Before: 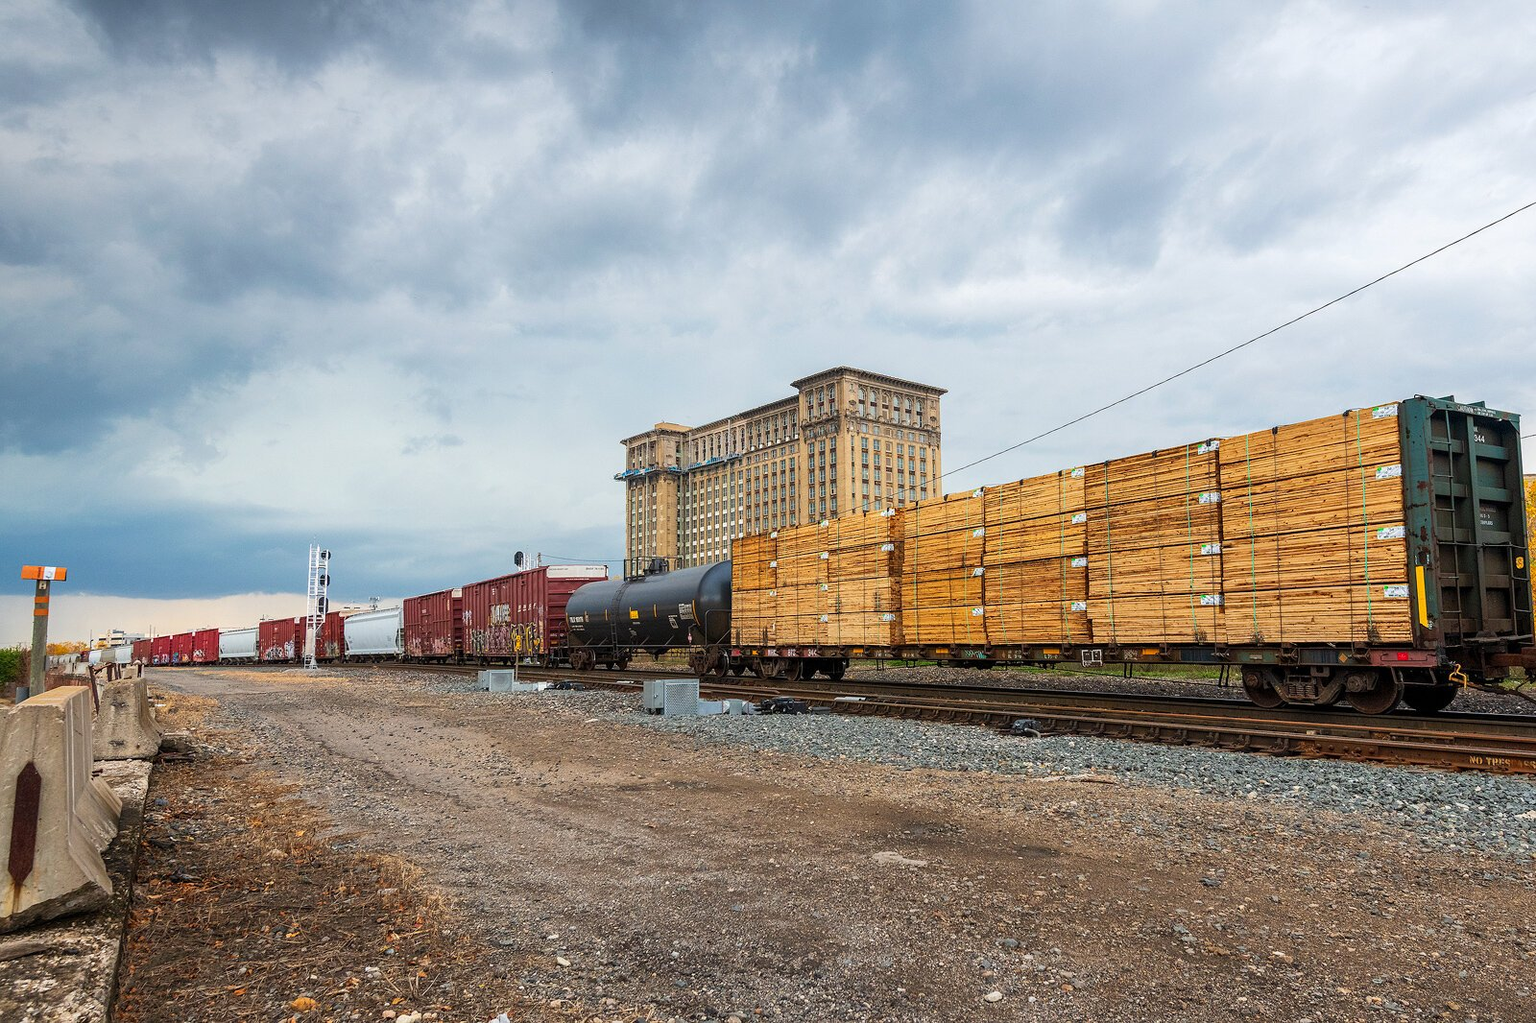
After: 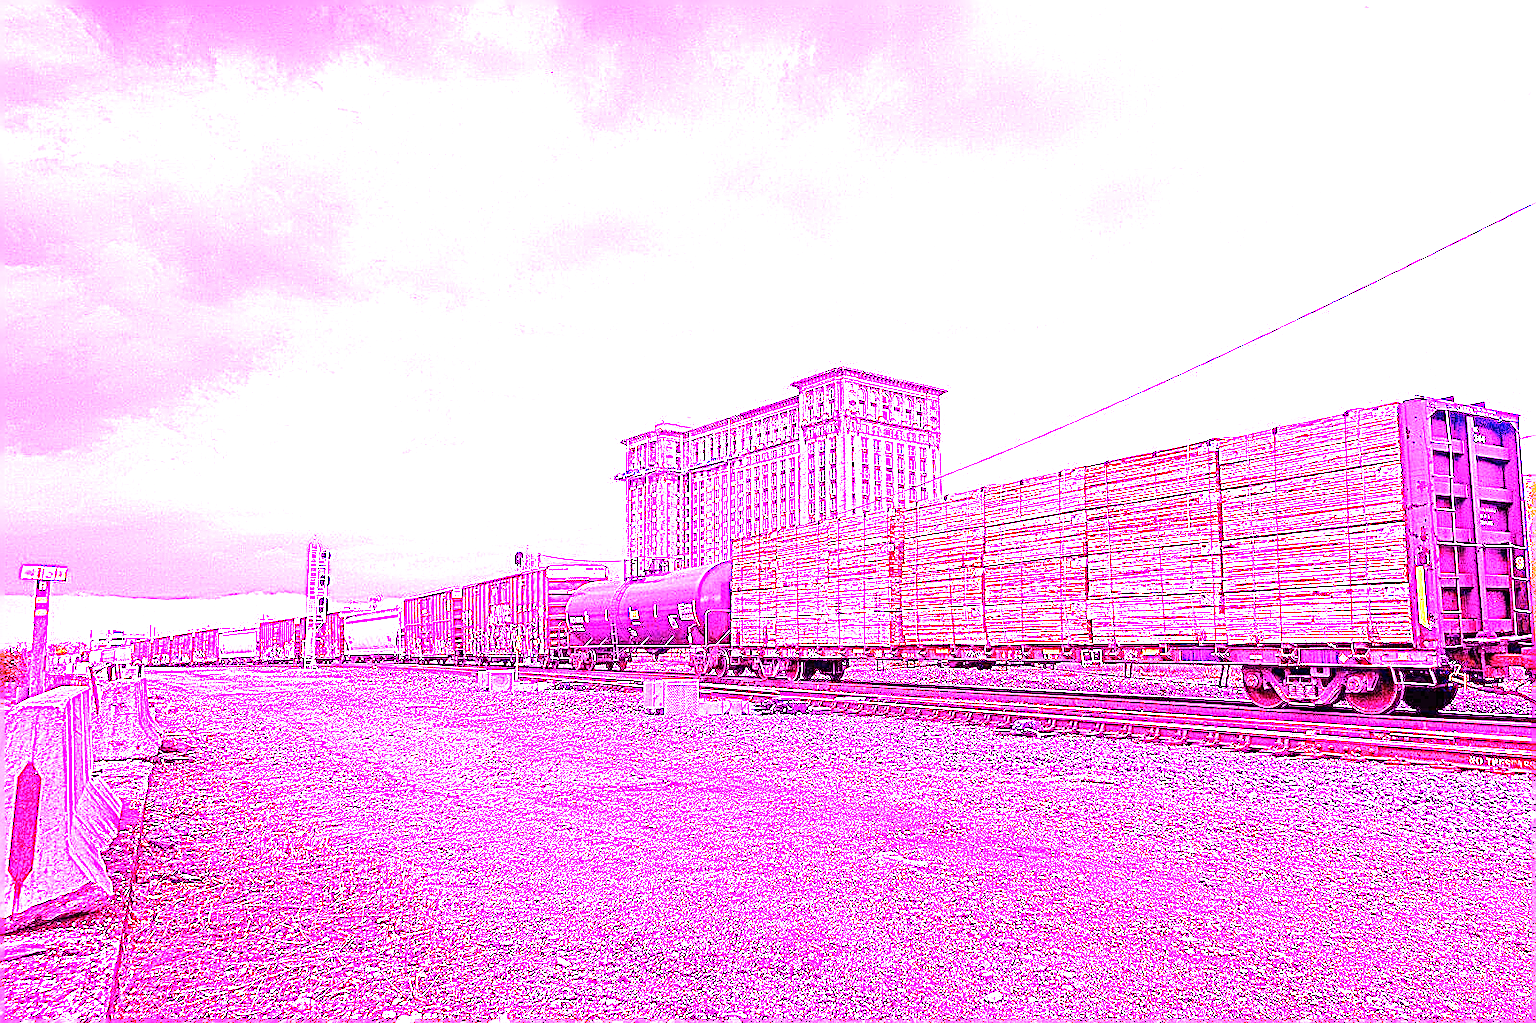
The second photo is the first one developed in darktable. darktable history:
exposure: black level correction 0, exposure 0.953 EV, compensate exposure bias true, compensate highlight preservation false
white balance: red 8, blue 8
sharpen: on, module defaults
